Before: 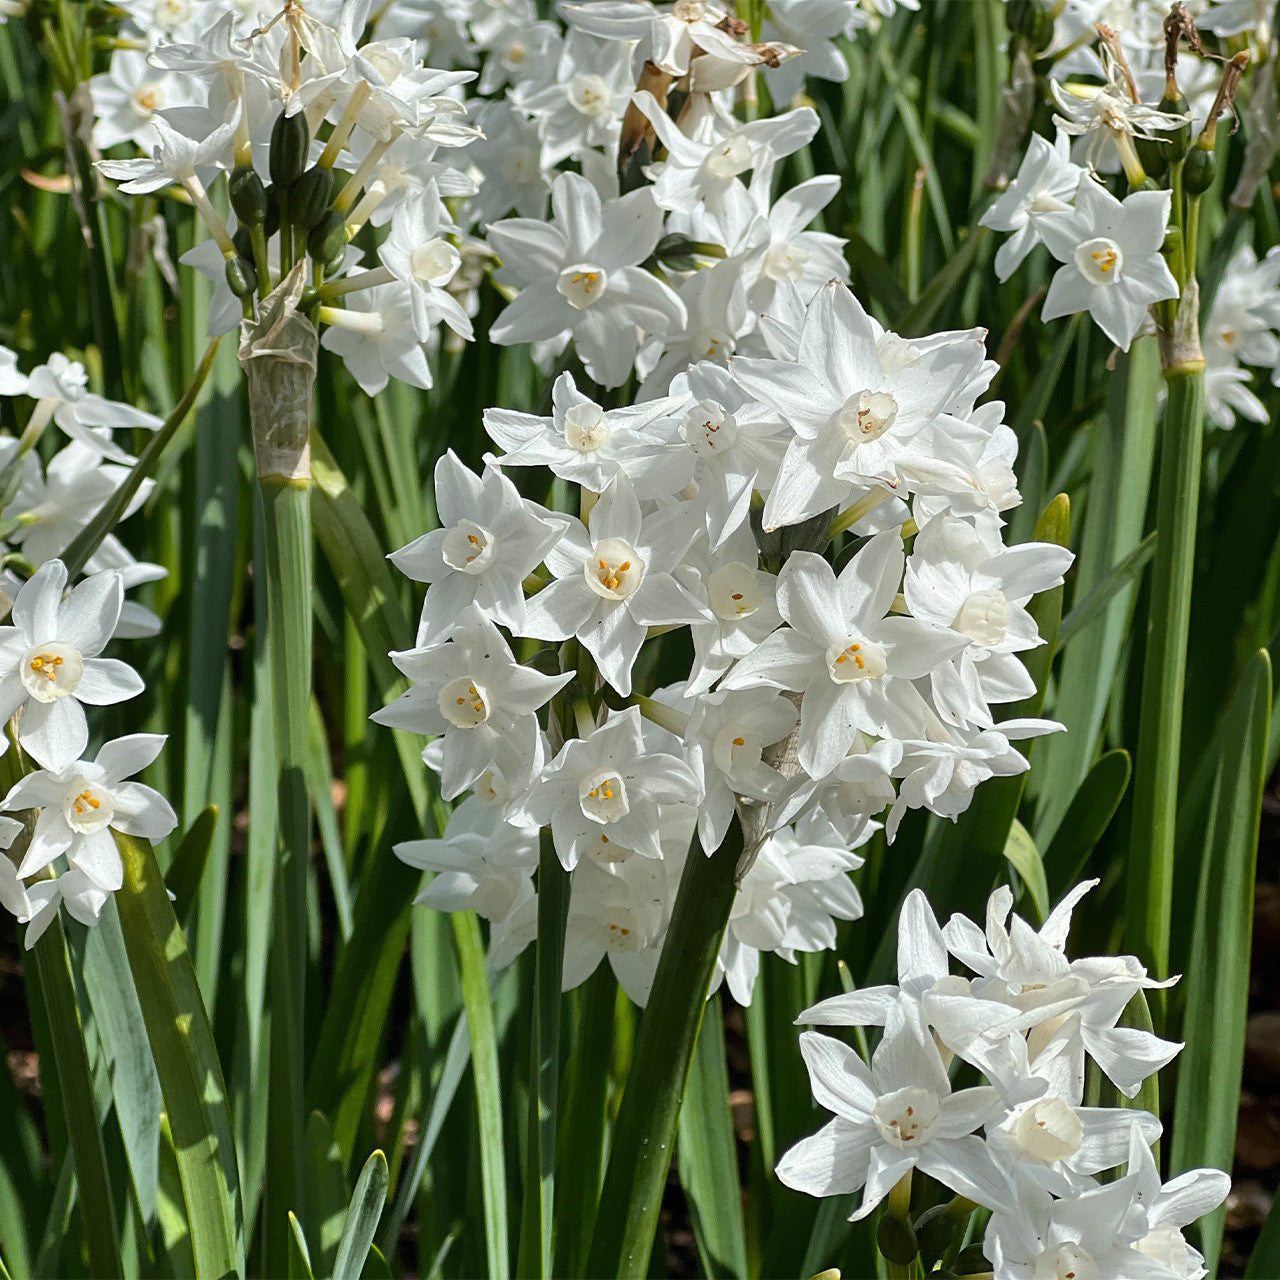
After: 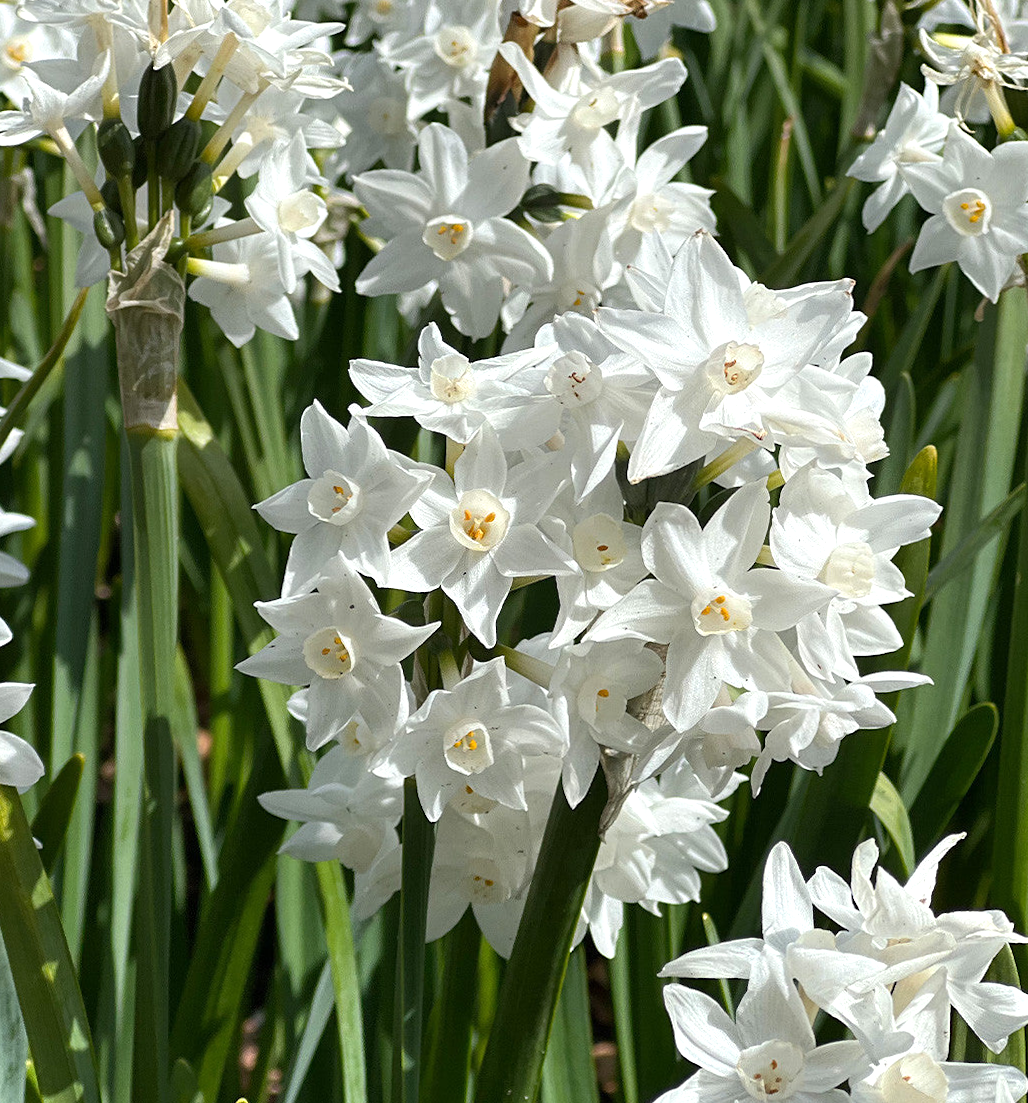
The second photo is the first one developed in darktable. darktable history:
rotate and perspective: rotation 0.192°, lens shift (horizontal) -0.015, crop left 0.005, crop right 0.996, crop top 0.006, crop bottom 0.99
crop: left 9.929%, top 3.475%, right 9.188%, bottom 9.529%
tone equalizer: -8 EV -0.001 EV, -7 EV 0.001 EV, -6 EV -0.002 EV, -5 EV -0.003 EV, -4 EV -0.062 EV, -3 EV -0.222 EV, -2 EV -0.267 EV, -1 EV 0.105 EV, +0 EV 0.303 EV
